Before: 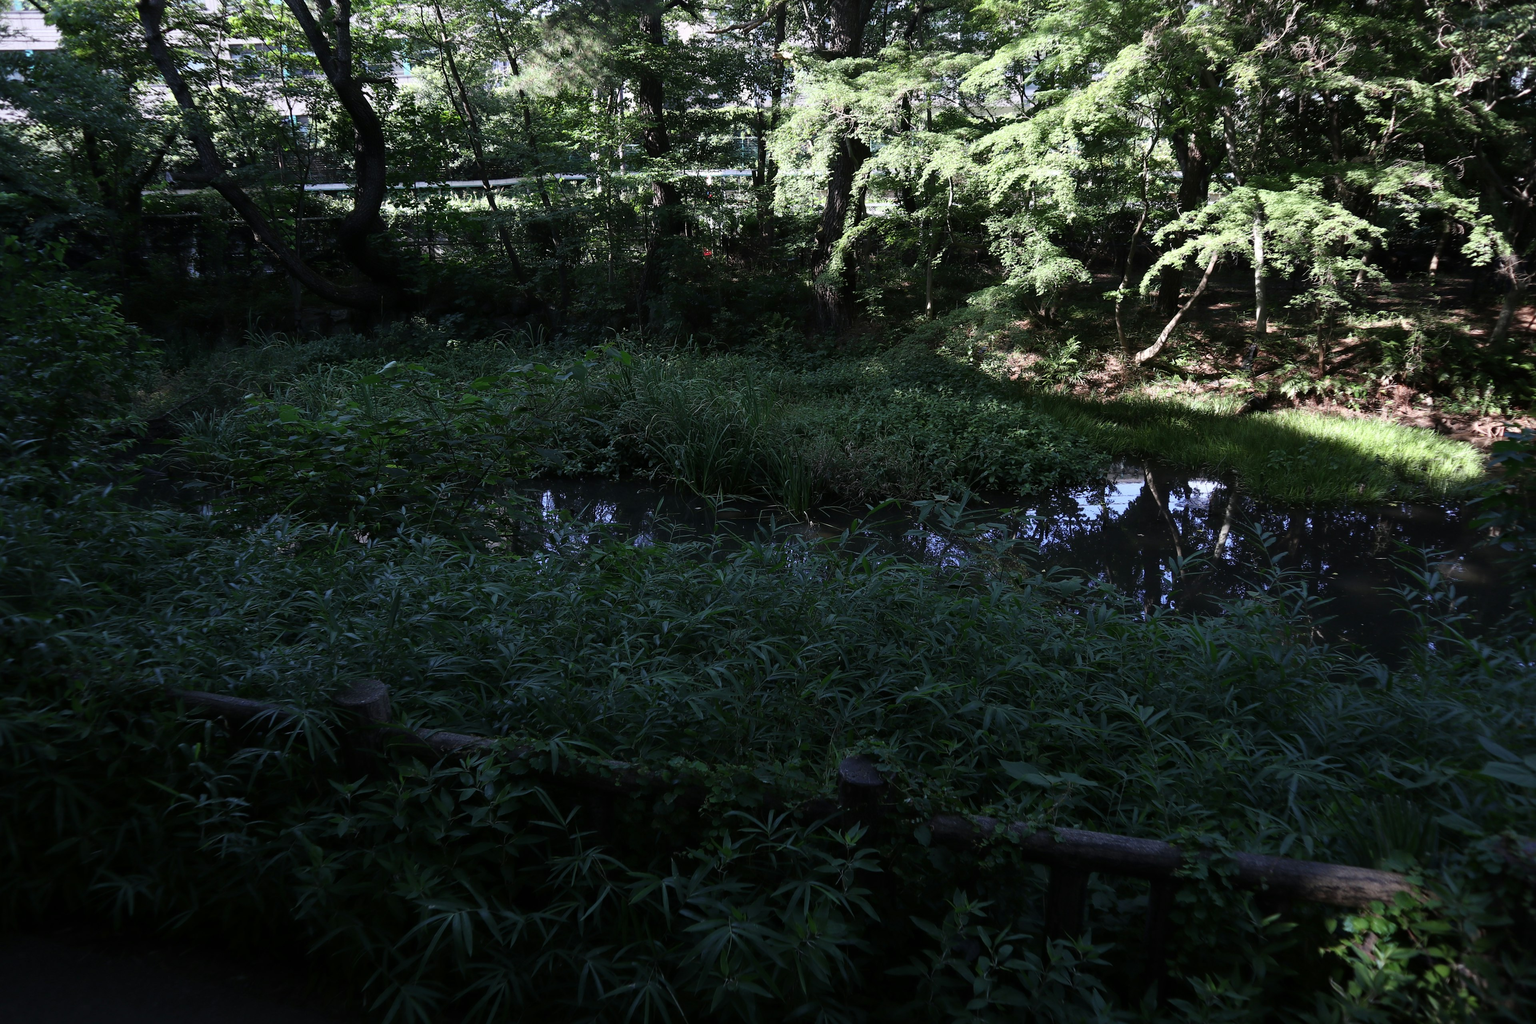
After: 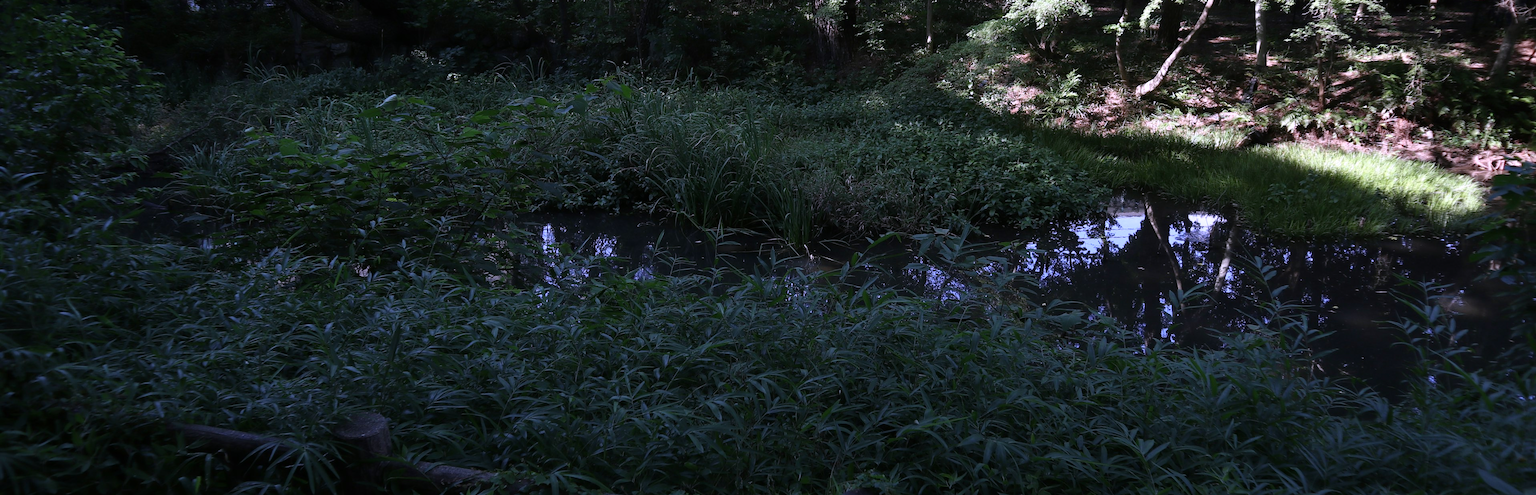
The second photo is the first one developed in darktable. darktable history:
white balance: red 1.042, blue 1.17
crop and rotate: top 26.056%, bottom 25.543%
